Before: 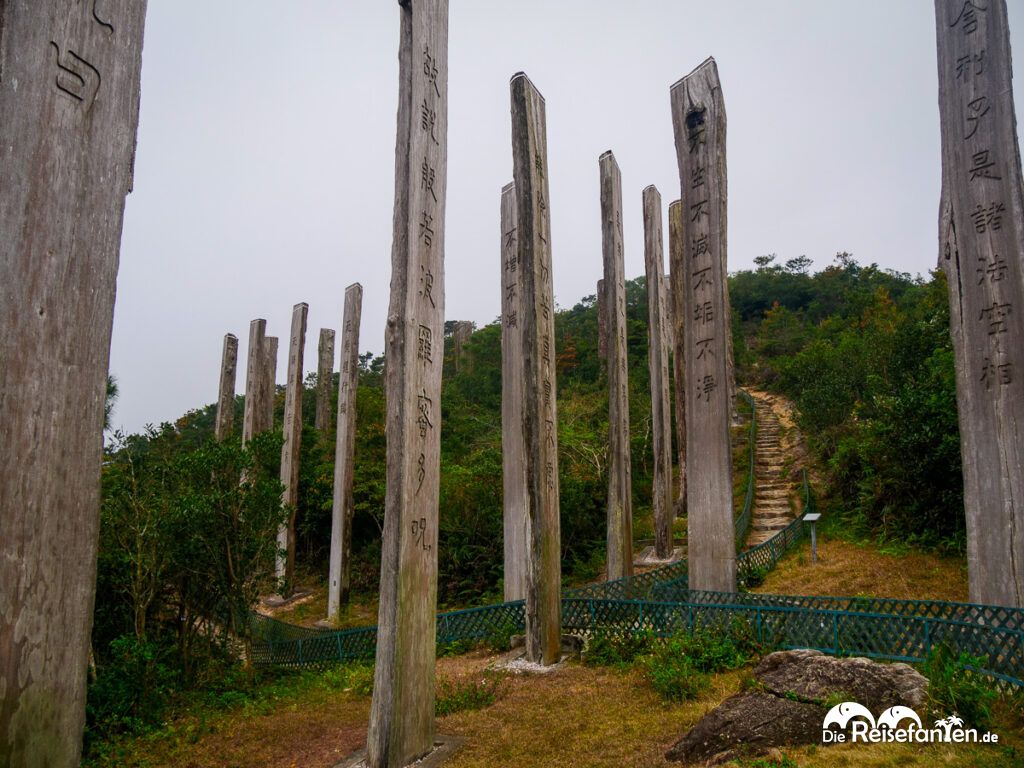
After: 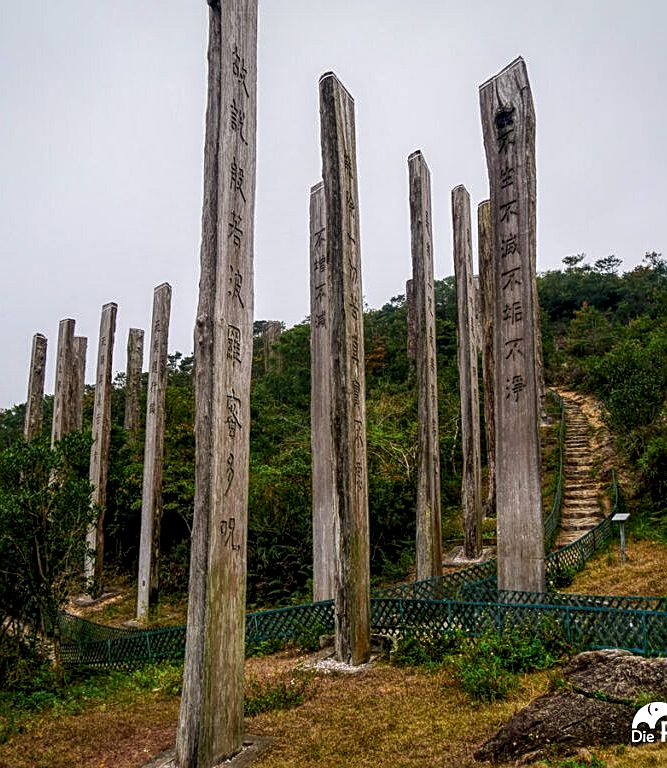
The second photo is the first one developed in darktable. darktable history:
crop and rotate: left 18.712%, right 16.06%
local contrast: highlights 107%, shadows 102%, detail 199%, midtone range 0.2
tone equalizer: on, module defaults
sharpen: on, module defaults
